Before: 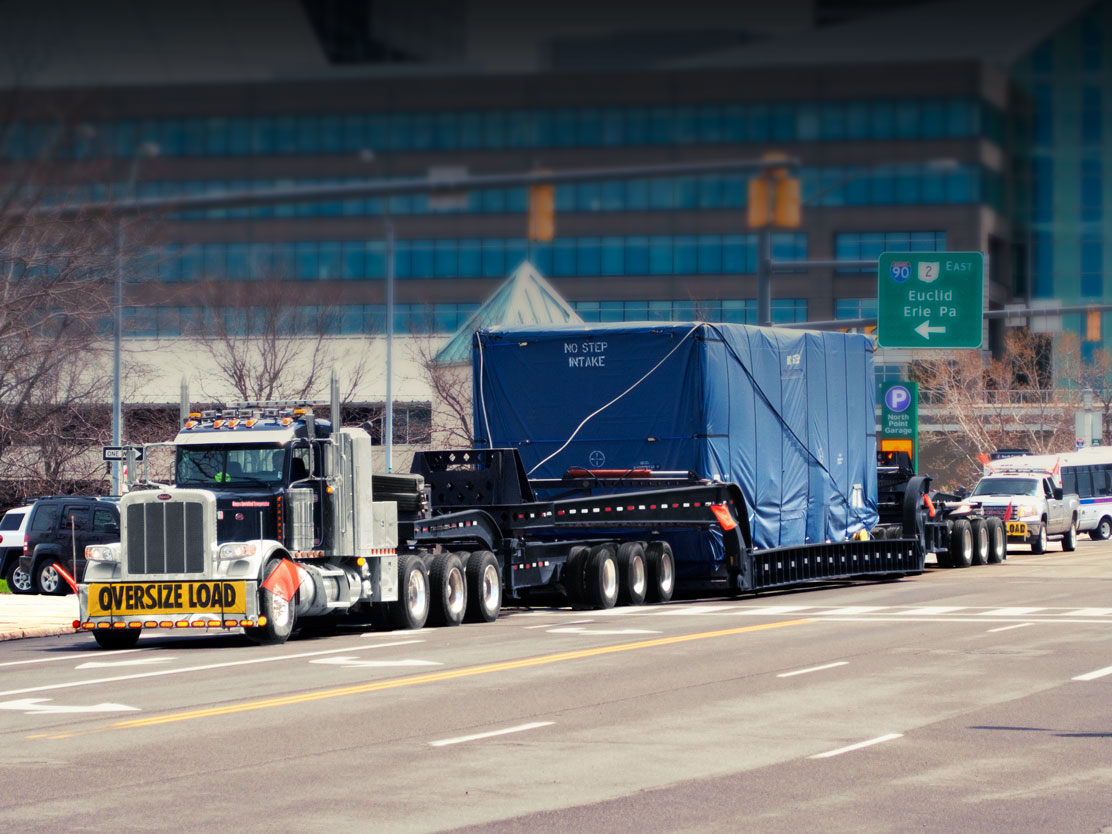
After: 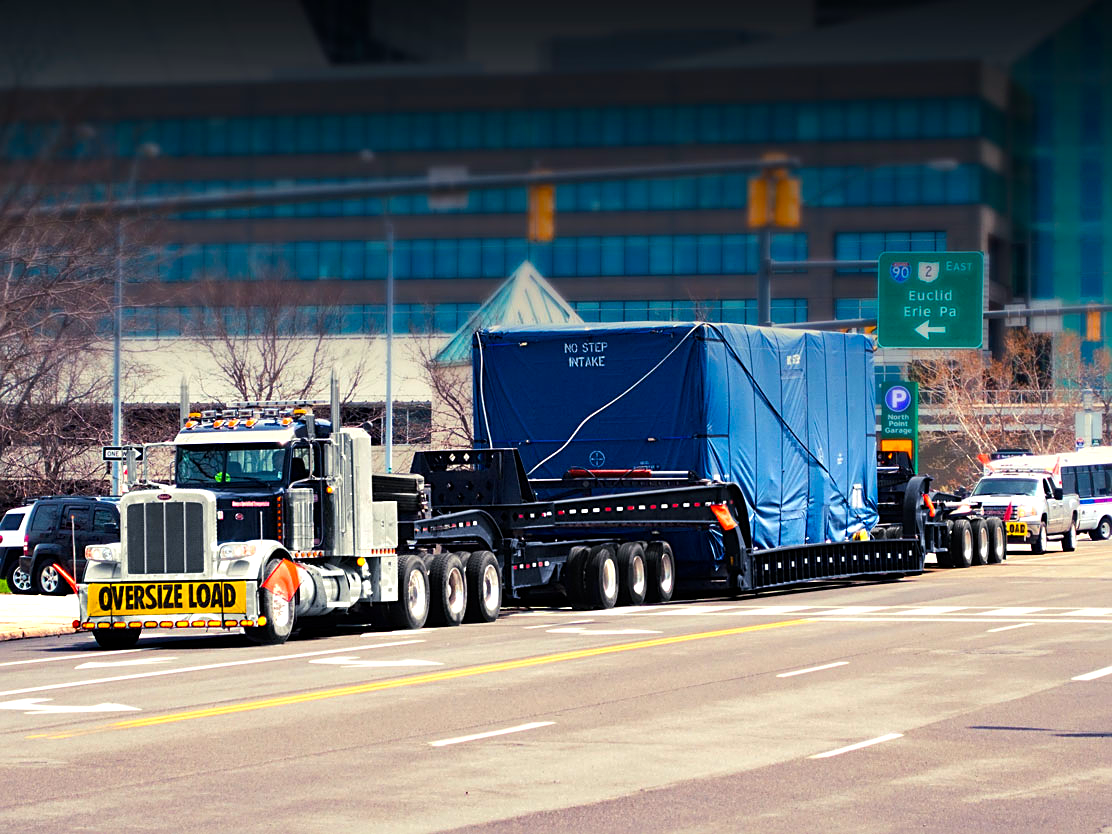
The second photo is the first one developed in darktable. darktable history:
tone equalizer: -8 EV -0.417 EV, -7 EV -0.389 EV, -6 EV -0.333 EV, -5 EV -0.222 EV, -3 EV 0.222 EV, -2 EV 0.333 EV, -1 EV 0.389 EV, +0 EV 0.417 EV, edges refinement/feathering 500, mask exposure compensation -1.57 EV, preserve details no
color balance rgb: linear chroma grading › global chroma 15%, perceptual saturation grading › global saturation 30%
sharpen: on, module defaults
